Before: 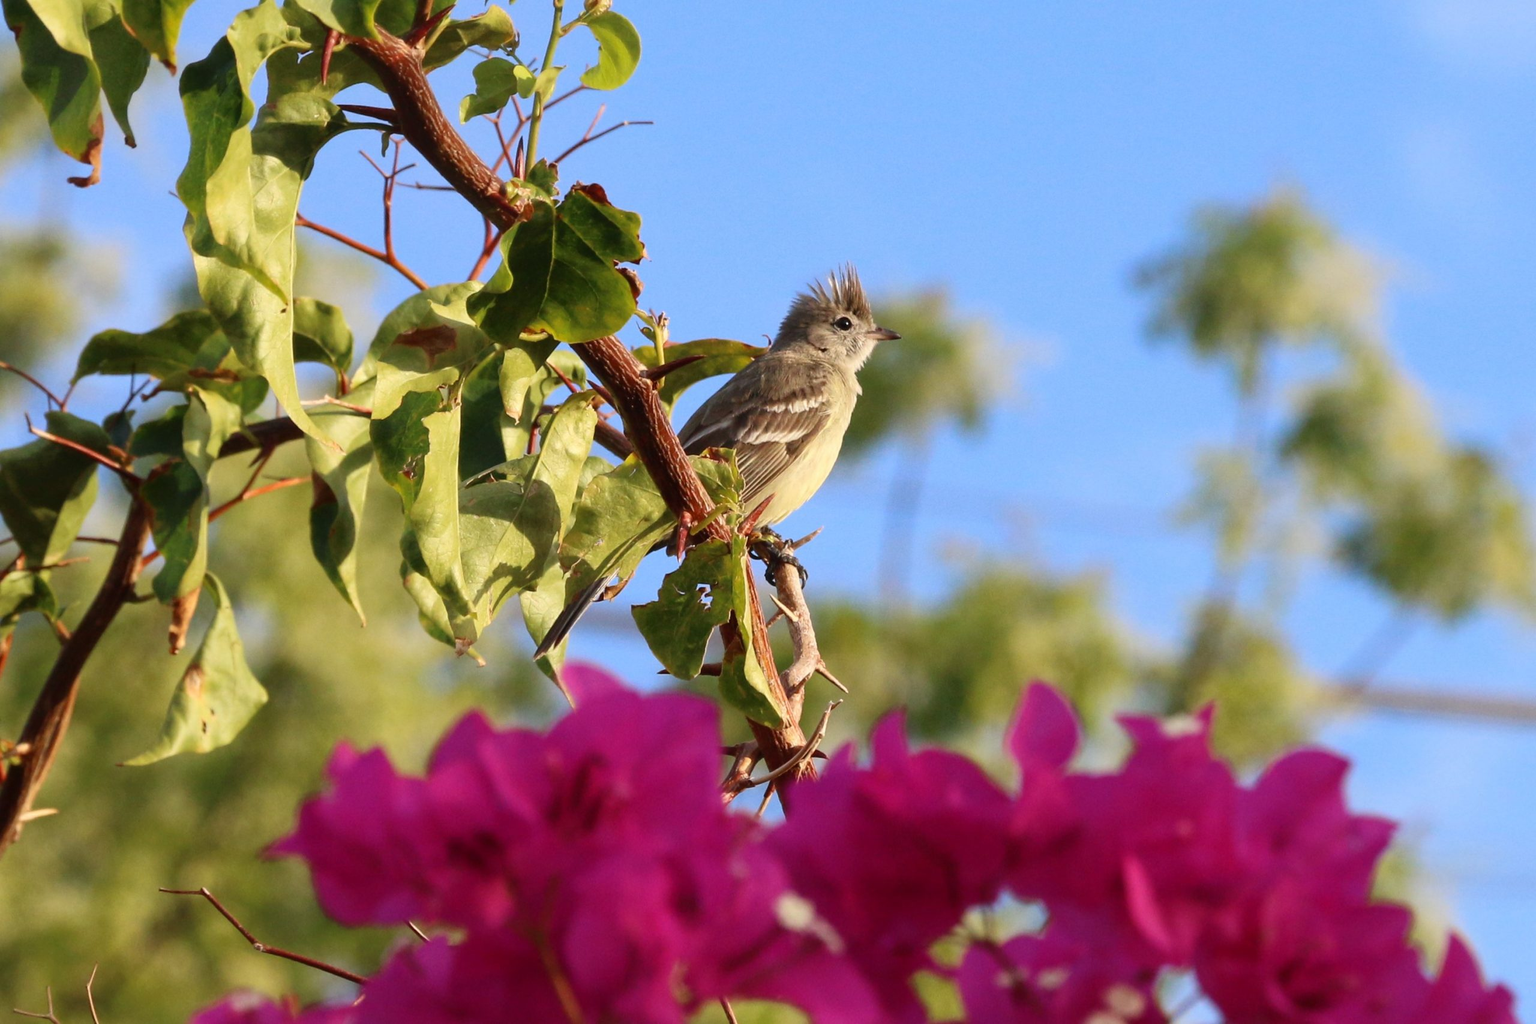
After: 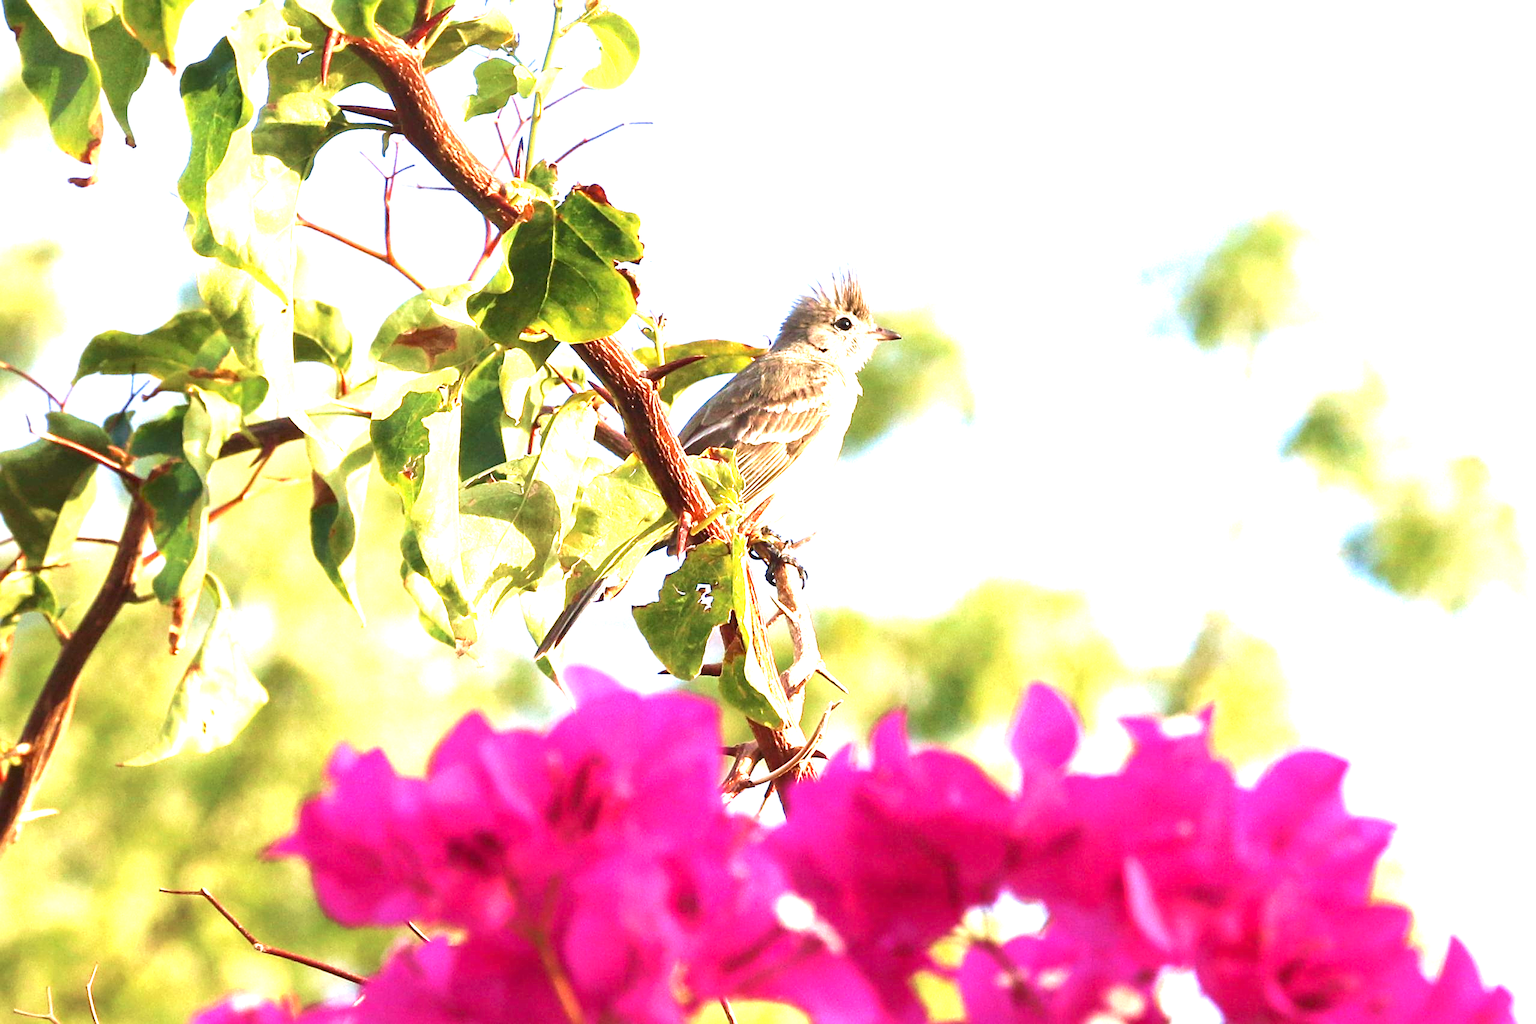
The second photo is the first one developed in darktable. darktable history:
velvia: on, module defaults
sharpen: on, module defaults
exposure: exposure 2.201 EV, compensate highlight preservation false
